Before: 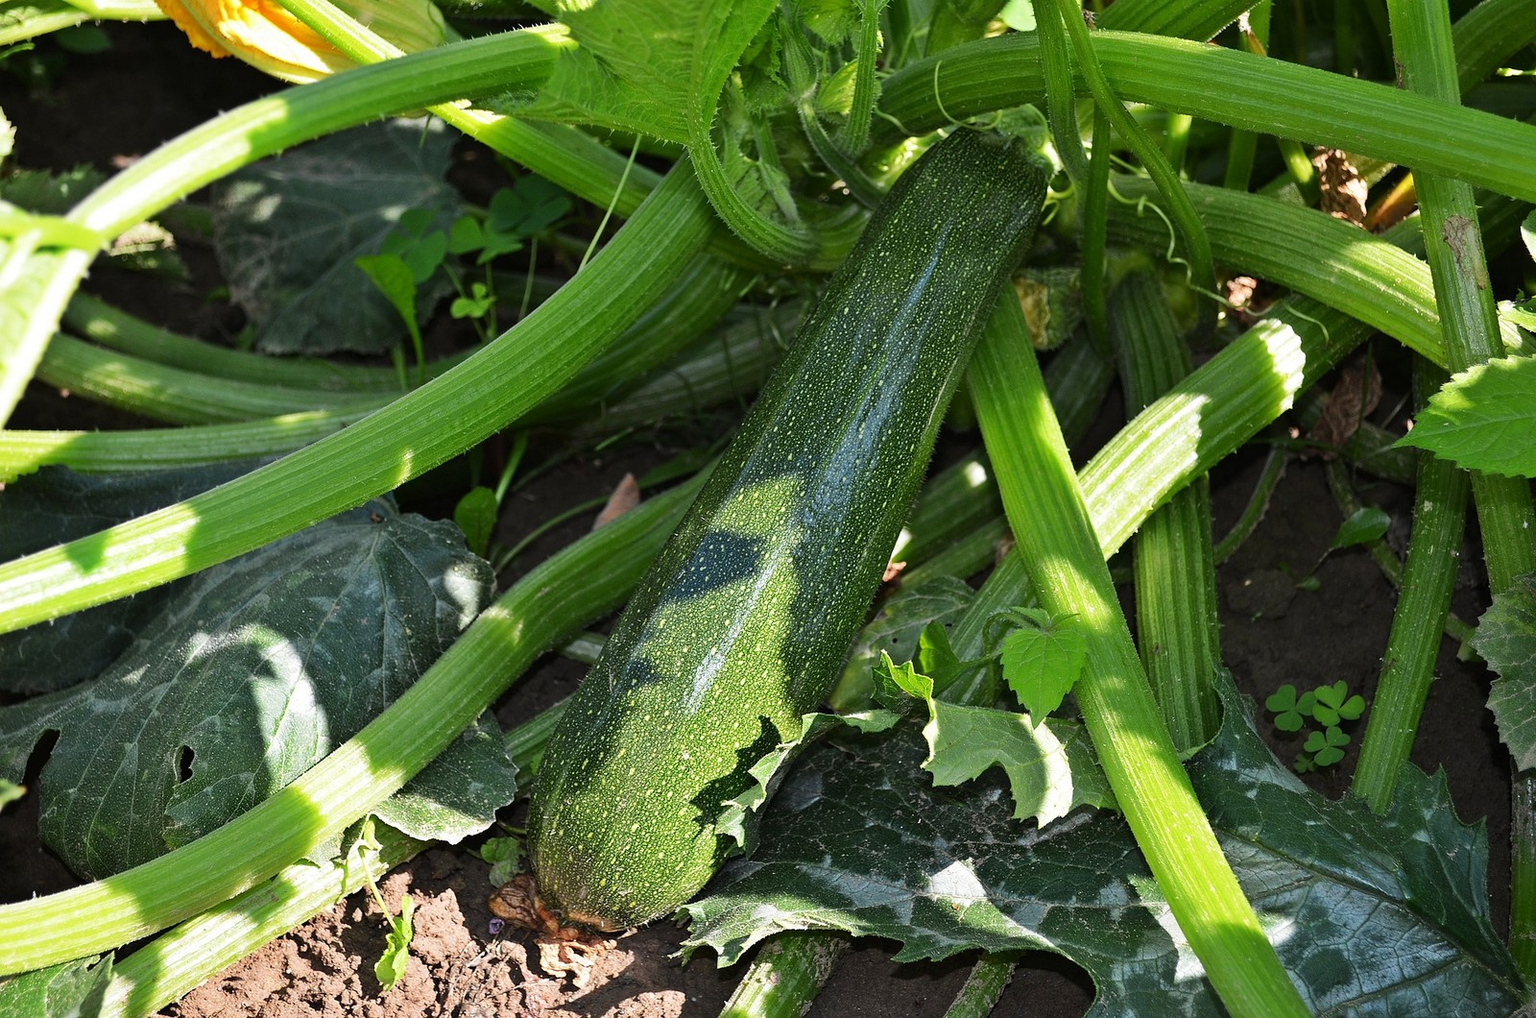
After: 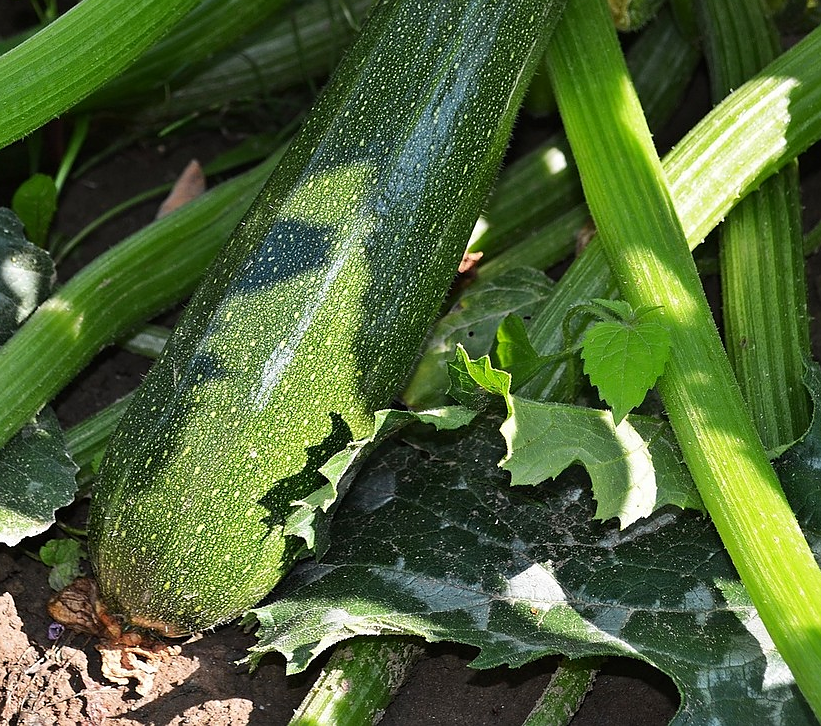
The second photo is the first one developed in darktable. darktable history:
crop and rotate: left 28.852%, top 31.471%, right 19.81%
color balance rgb: perceptual saturation grading › global saturation -0.131%, global vibrance 9.908%
sharpen: radius 1.014
